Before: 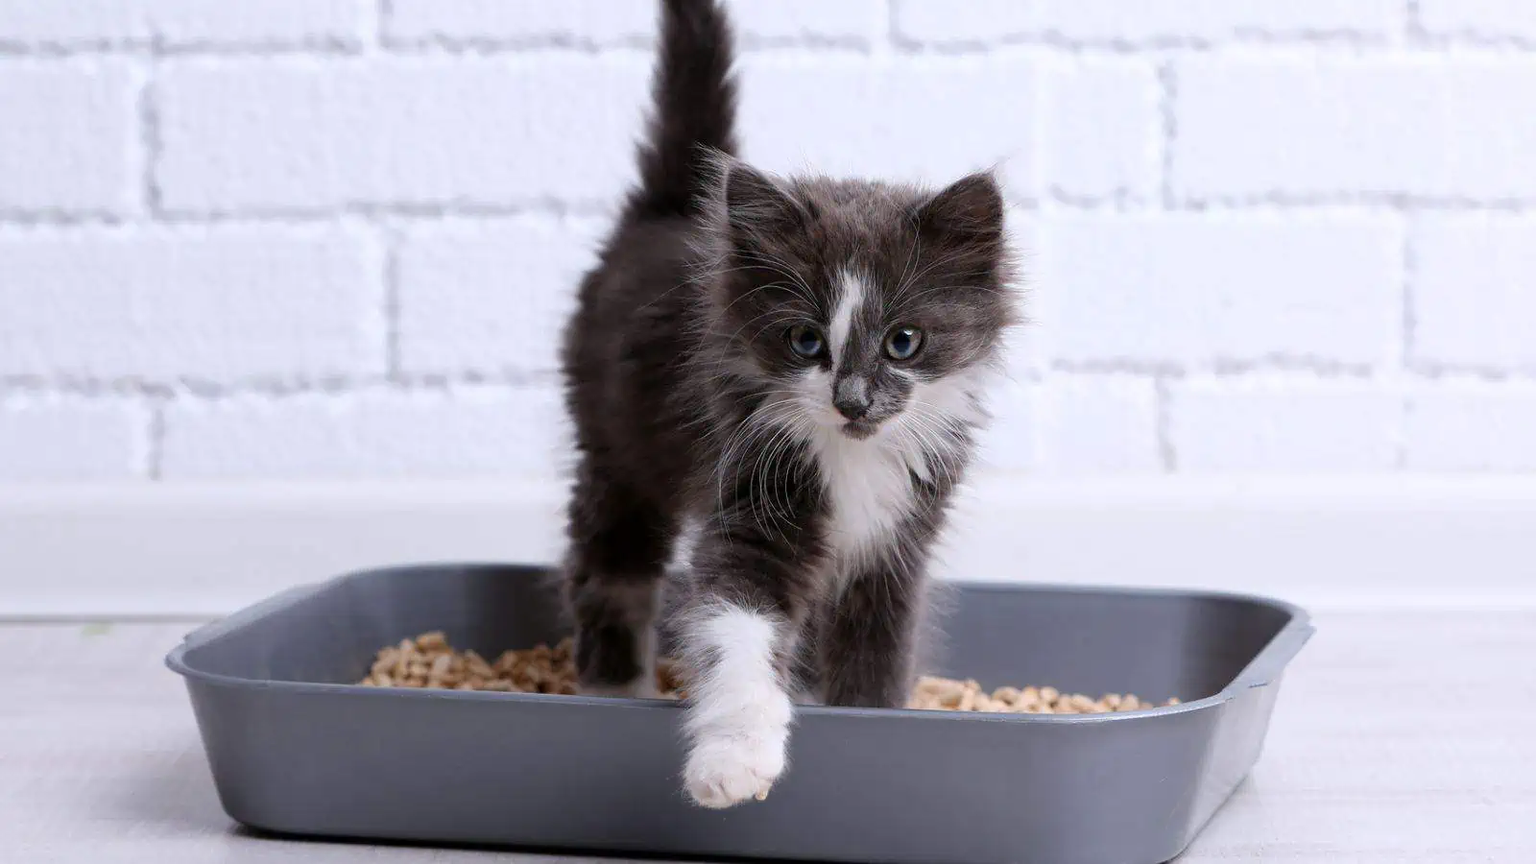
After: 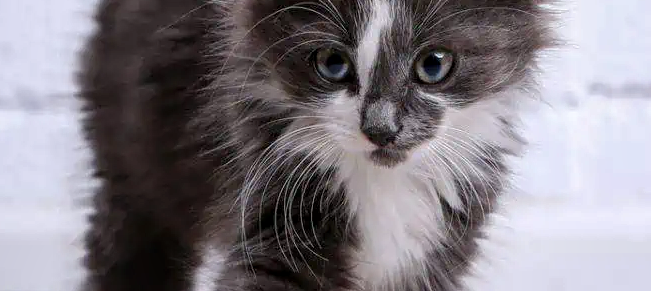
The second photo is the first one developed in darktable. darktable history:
shadows and highlights: soften with gaussian
crop: left 31.713%, top 32.34%, right 27.574%, bottom 35.289%
local contrast: on, module defaults
